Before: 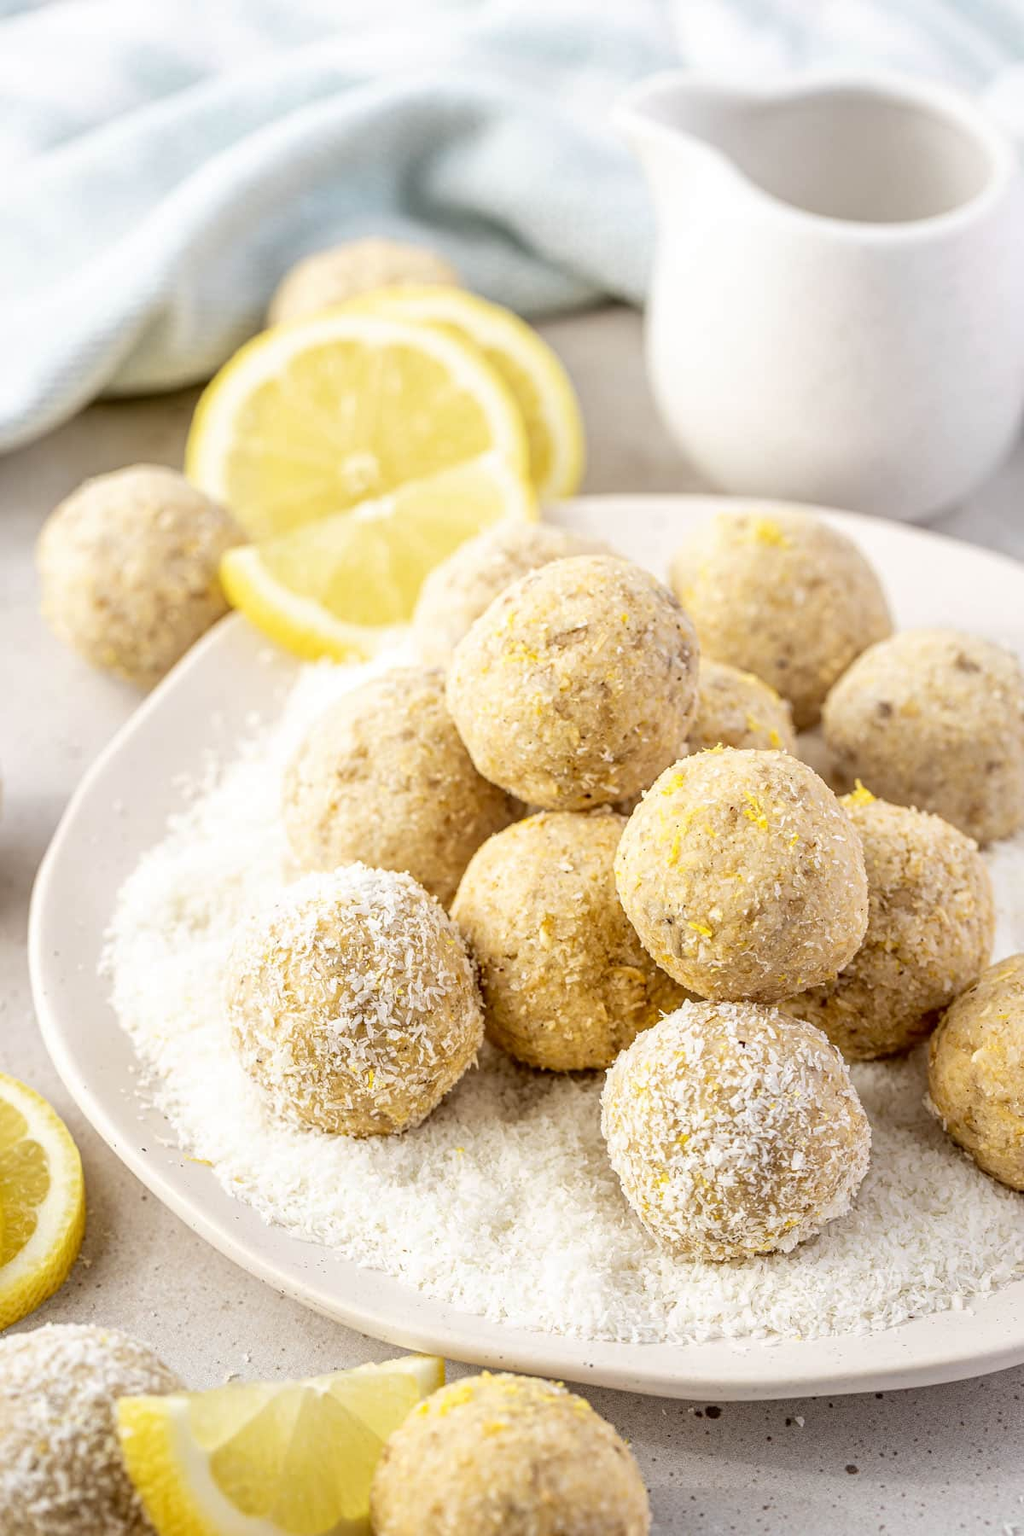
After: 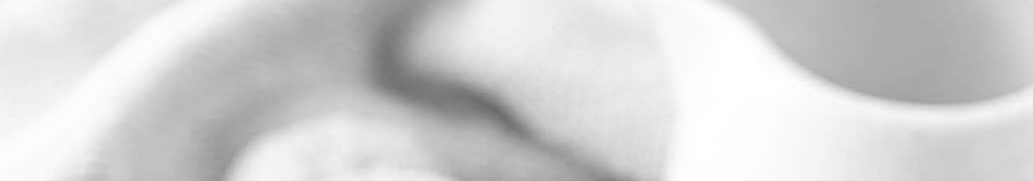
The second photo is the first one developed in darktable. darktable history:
crop and rotate: left 9.644%, top 9.491%, right 6.021%, bottom 80.509%
white balance: red 1, blue 1
monochrome: on, module defaults
rotate and perspective: rotation 0.8°, automatic cropping off
sharpen: on, module defaults
